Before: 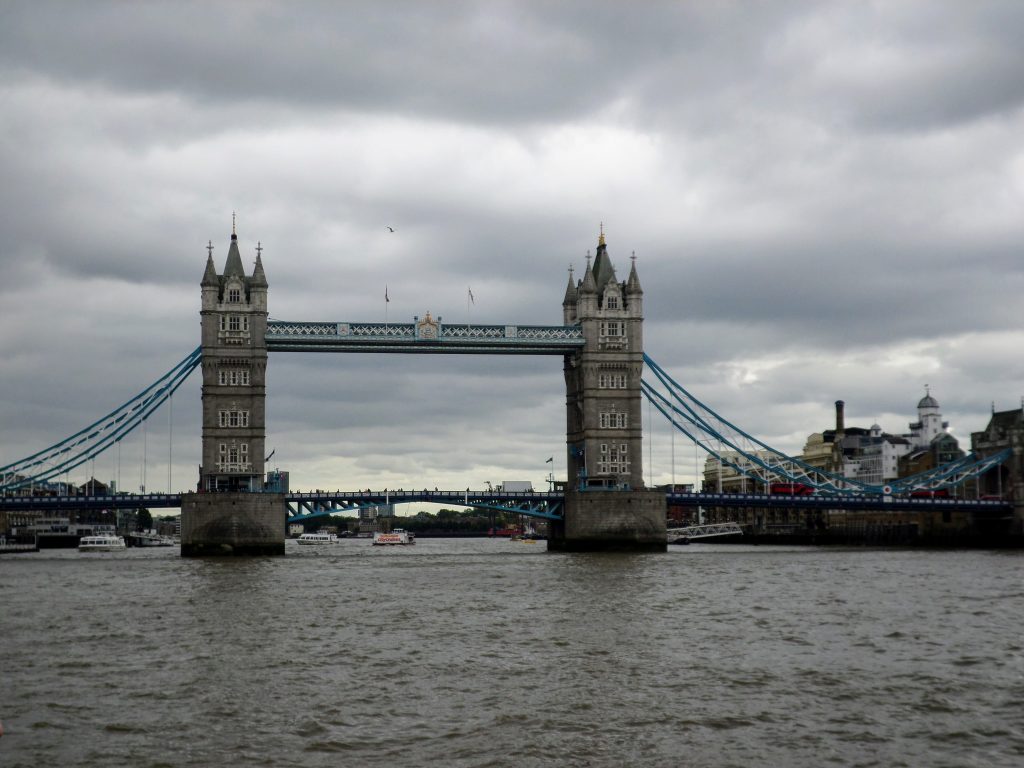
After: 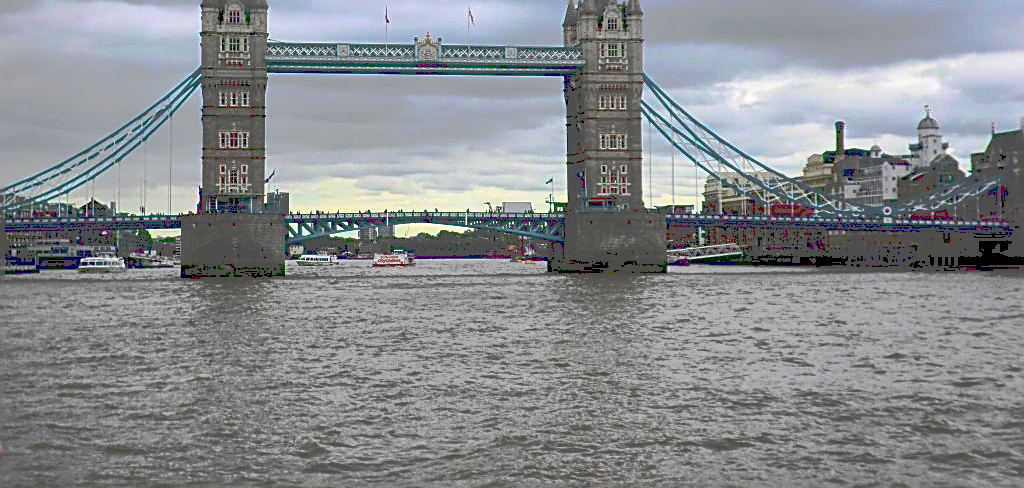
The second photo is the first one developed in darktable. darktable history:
tone curve: curves: ch0 [(0, 0) (0.003, 0.313) (0.011, 0.317) (0.025, 0.317) (0.044, 0.322) (0.069, 0.327) (0.1, 0.335) (0.136, 0.347) (0.177, 0.364) (0.224, 0.384) (0.277, 0.421) (0.335, 0.459) (0.399, 0.501) (0.468, 0.554) (0.543, 0.611) (0.623, 0.679) (0.709, 0.751) (0.801, 0.804) (0.898, 0.844) (1, 1)], preserve colors none
shadows and highlights: shadows 25, highlights -70
sharpen: amount 1
contrast brightness saturation: contrast 0.62, brightness 0.34, saturation 0.14
white balance: red 1.004, blue 1.024
crop and rotate: top 36.435%
